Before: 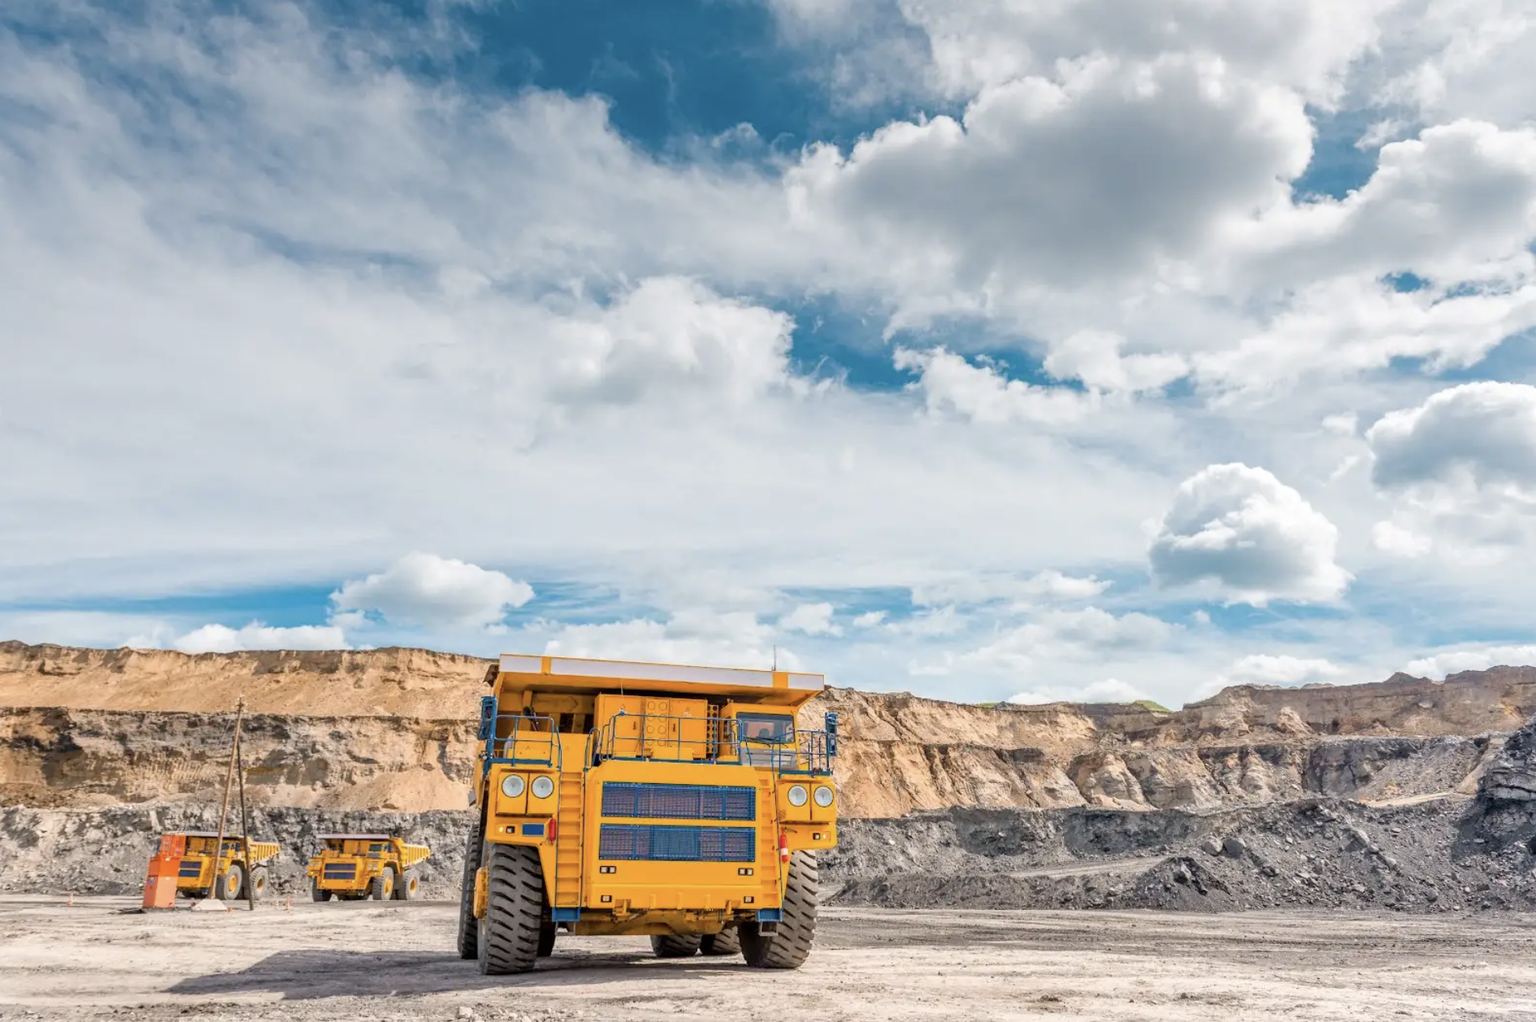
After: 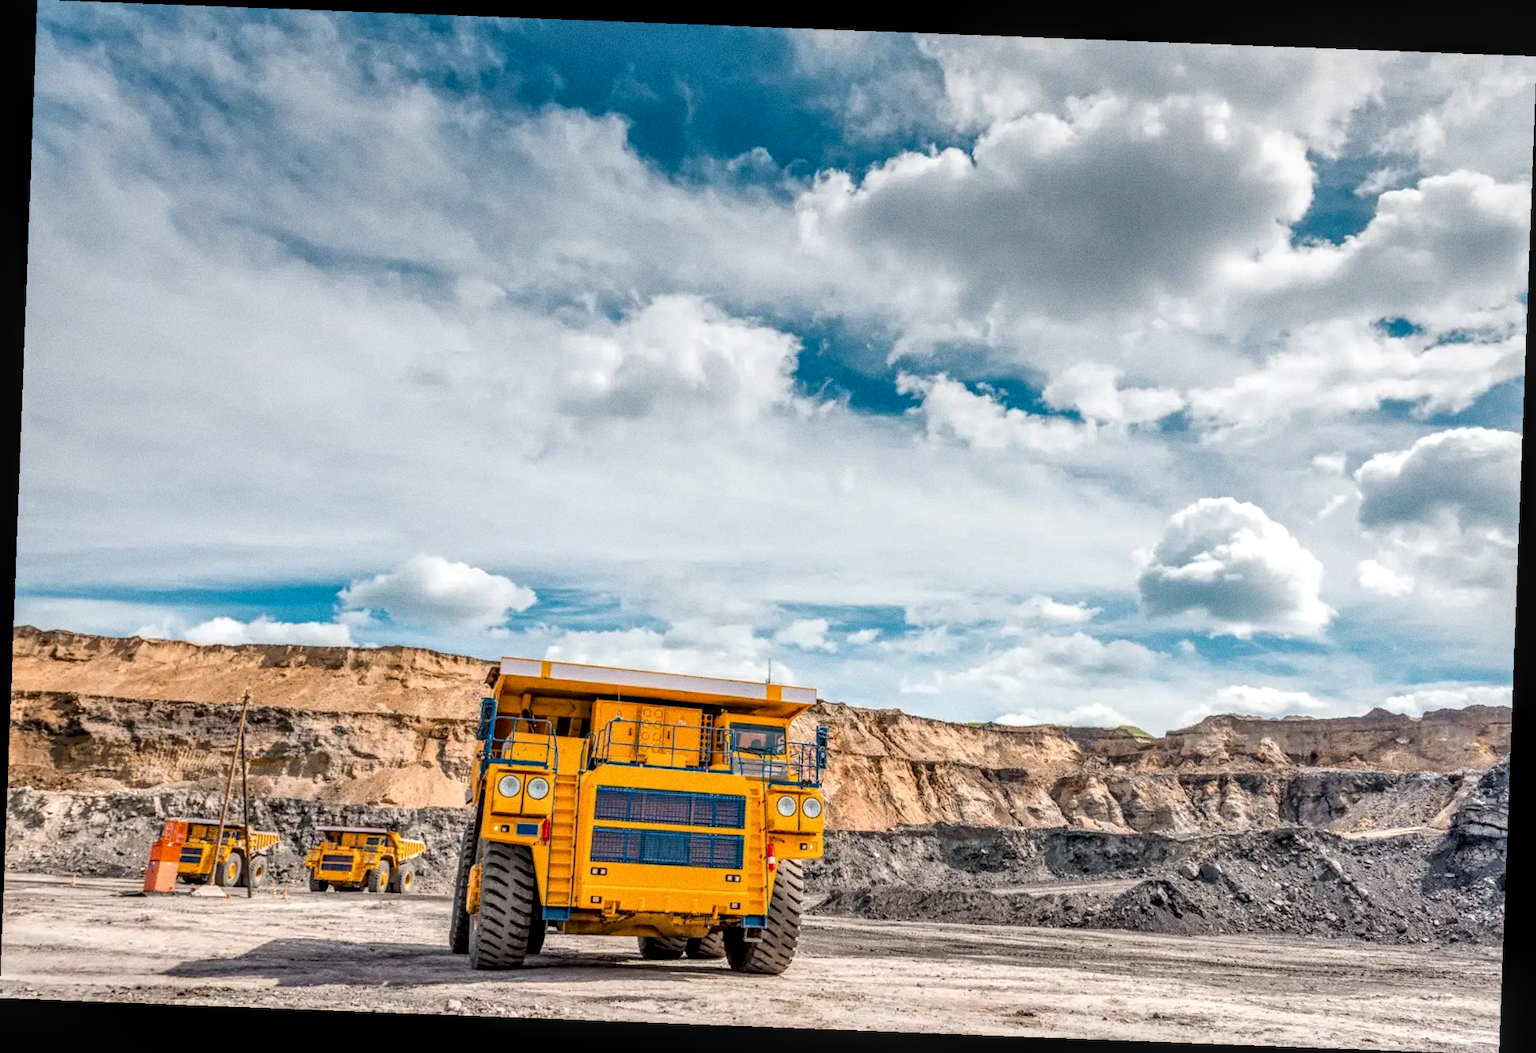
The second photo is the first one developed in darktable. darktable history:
grain: on, module defaults
local contrast: detail 150%
rotate and perspective: rotation 2.17°, automatic cropping off
